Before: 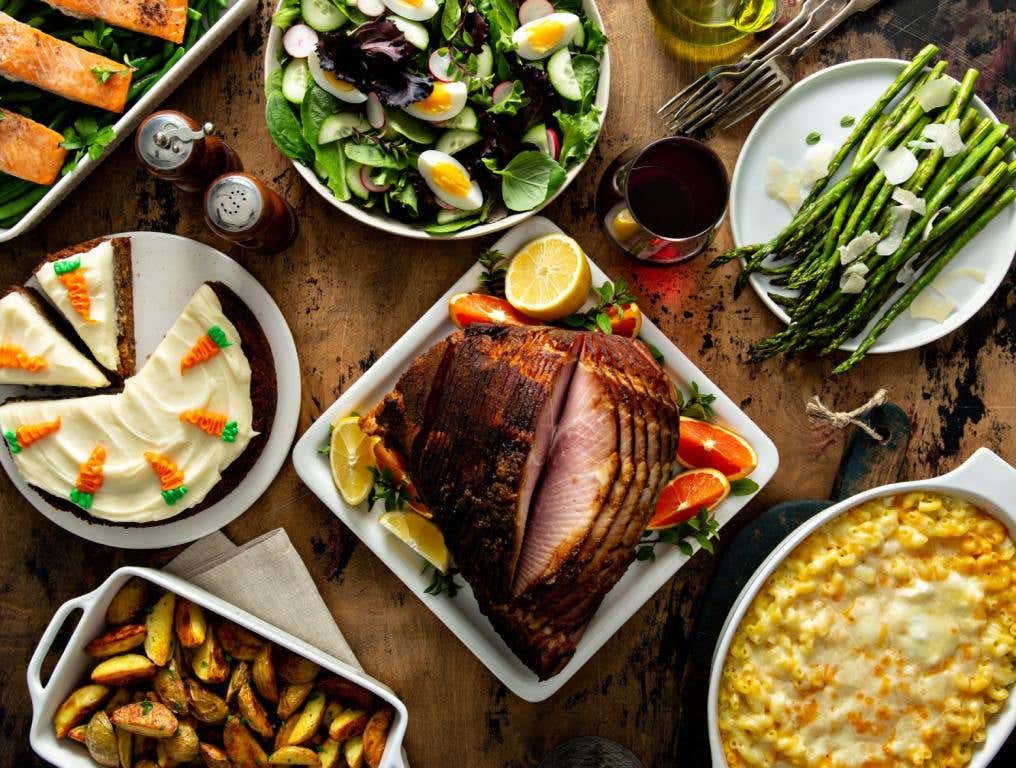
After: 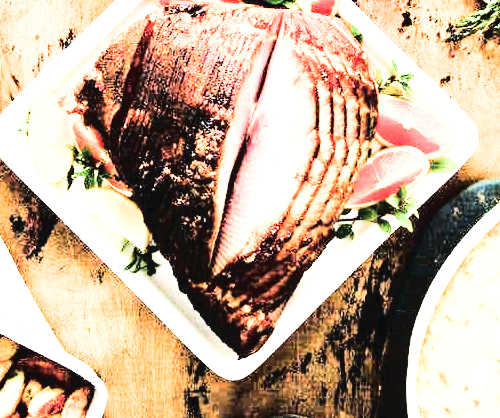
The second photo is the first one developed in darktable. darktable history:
tone equalizer: -7 EV 0.146 EV, -6 EV 0.595 EV, -5 EV 1.18 EV, -4 EV 1.33 EV, -3 EV 1.16 EV, -2 EV 0.6 EV, -1 EV 0.154 EV, edges refinement/feathering 500, mask exposure compensation -1.57 EV, preserve details no
tone curve: curves: ch0 [(0, 0) (0.003, 0.046) (0.011, 0.052) (0.025, 0.059) (0.044, 0.069) (0.069, 0.084) (0.1, 0.107) (0.136, 0.133) (0.177, 0.171) (0.224, 0.216) (0.277, 0.293) (0.335, 0.371) (0.399, 0.481) (0.468, 0.577) (0.543, 0.662) (0.623, 0.749) (0.709, 0.831) (0.801, 0.891) (0.898, 0.942) (1, 1)], color space Lab, linked channels, preserve colors none
exposure: black level correction -0.002, exposure 1.325 EV, compensate highlight preservation false
crop: left 29.643%, top 42.025%, right 21.09%, bottom 3.507%
filmic rgb: middle gray luminance 10.11%, black relative exposure -8.59 EV, white relative exposure 3.31 EV, threshold 3.05 EV, target black luminance 0%, hardness 5.21, latitude 44.56%, contrast 1.309, highlights saturation mix 6.31%, shadows ↔ highlights balance 23.82%, add noise in highlights 0.002, preserve chrominance luminance Y, color science v3 (2019), use custom middle-gray values true, contrast in highlights soft, enable highlight reconstruction true
local contrast: highlights 106%, shadows 99%, detail 119%, midtone range 0.2
color zones: curves: ch0 [(0.25, 0.5) (0.428, 0.473) (0.75, 0.5)]; ch1 [(0.243, 0.479) (0.398, 0.452) (0.75, 0.5)]
